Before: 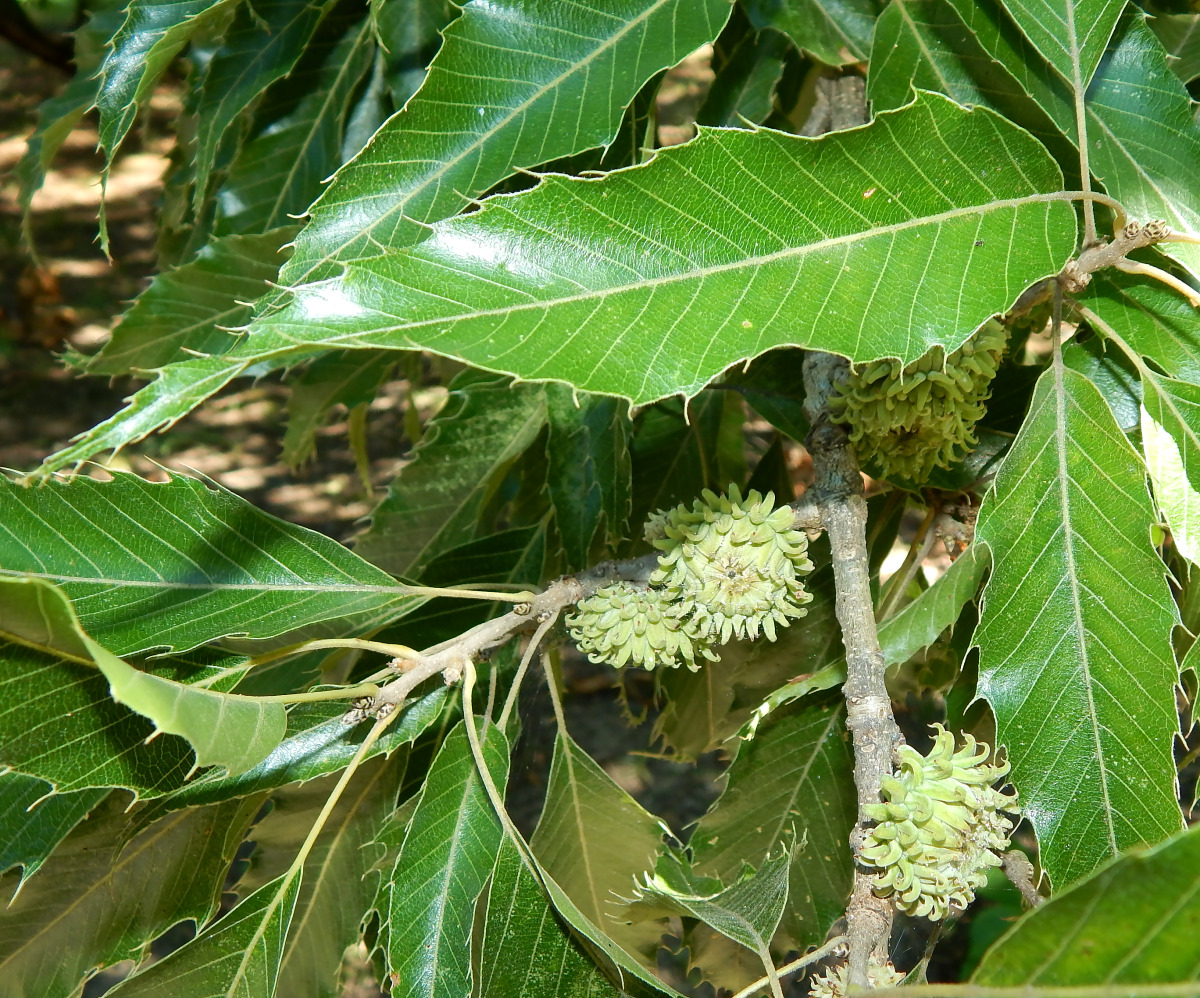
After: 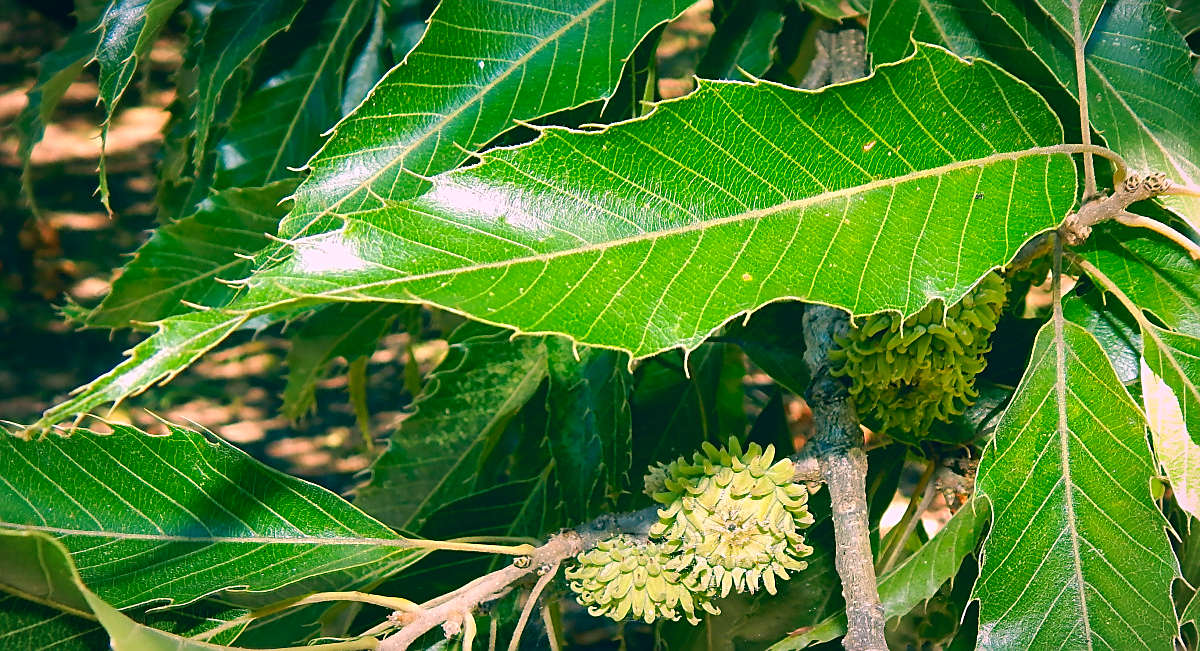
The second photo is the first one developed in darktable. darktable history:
sharpen: amount 0.586
crop and rotate: top 4.753%, bottom 30.001%
vignetting: fall-off radius 68.97%, brightness -0.409, saturation -0.305, automatic ratio true
color correction: highlights a* 16.88, highlights b* 0.256, shadows a* -15.16, shadows b* -14.23, saturation 1.53
